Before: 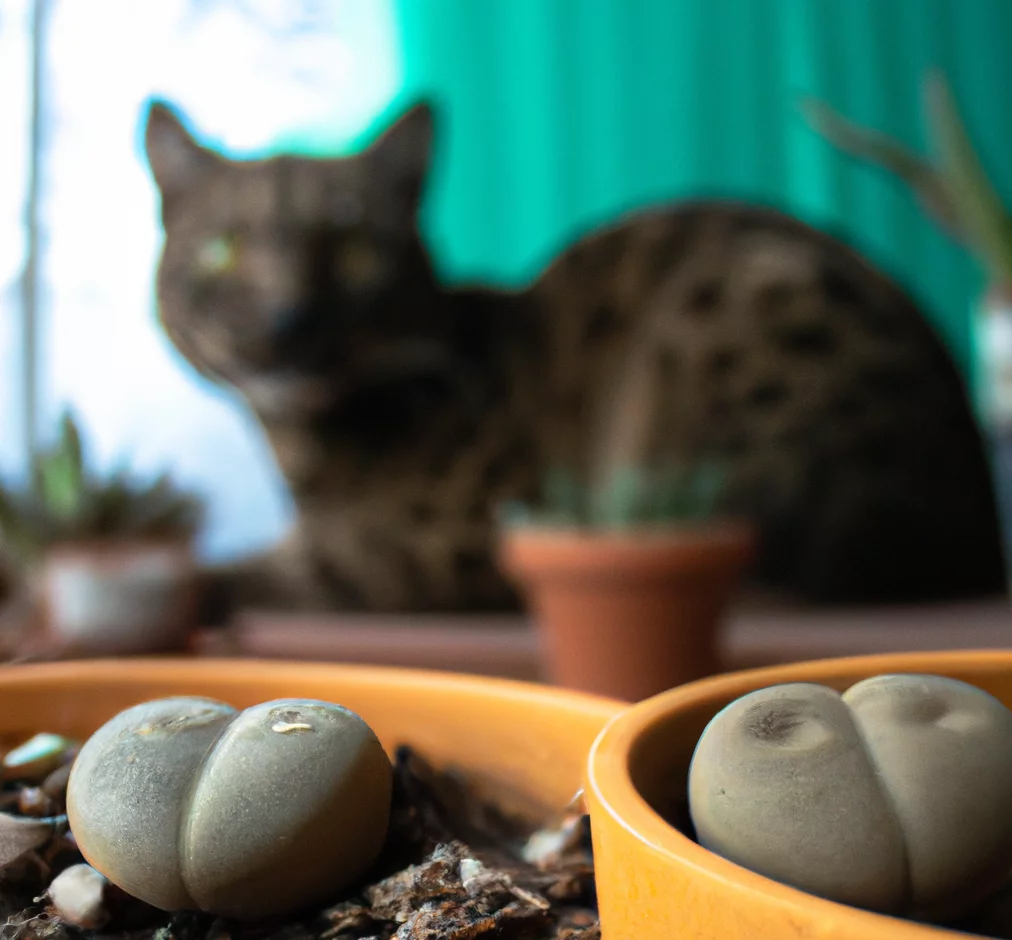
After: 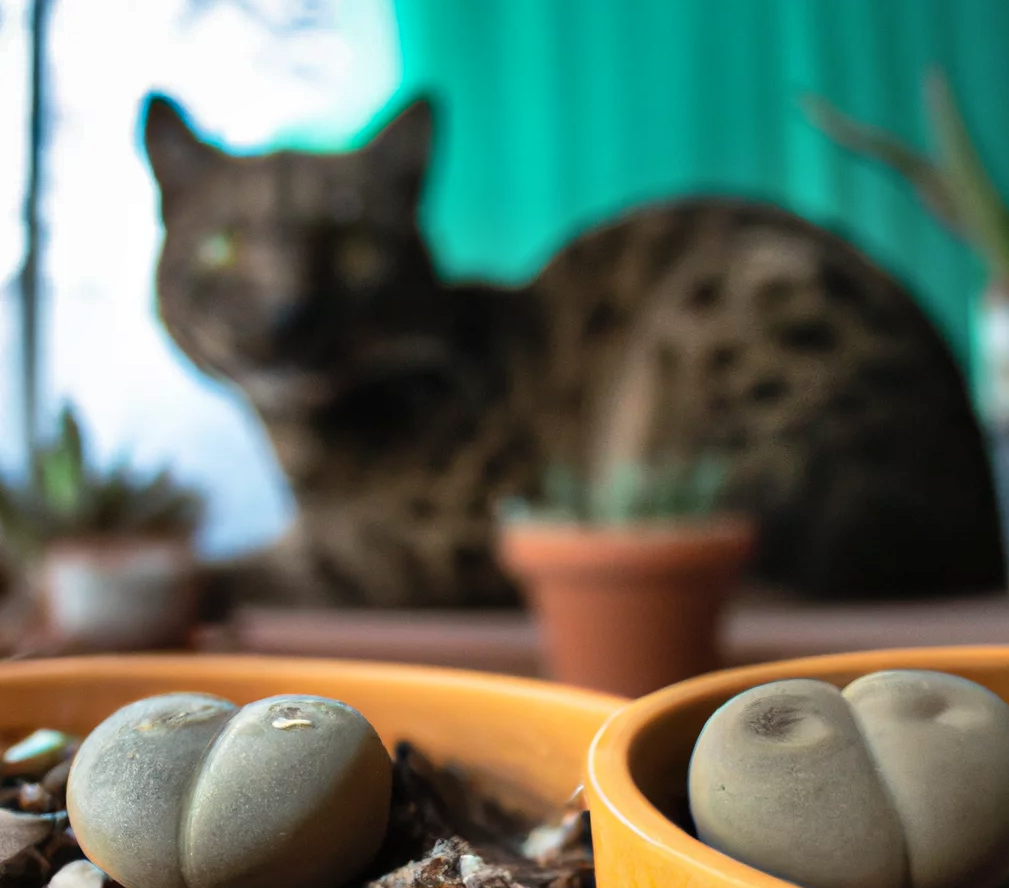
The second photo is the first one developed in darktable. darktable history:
shadows and highlights: shadows 60, highlights -60.23, soften with gaussian
crop: top 0.448%, right 0.264%, bottom 5.045%
